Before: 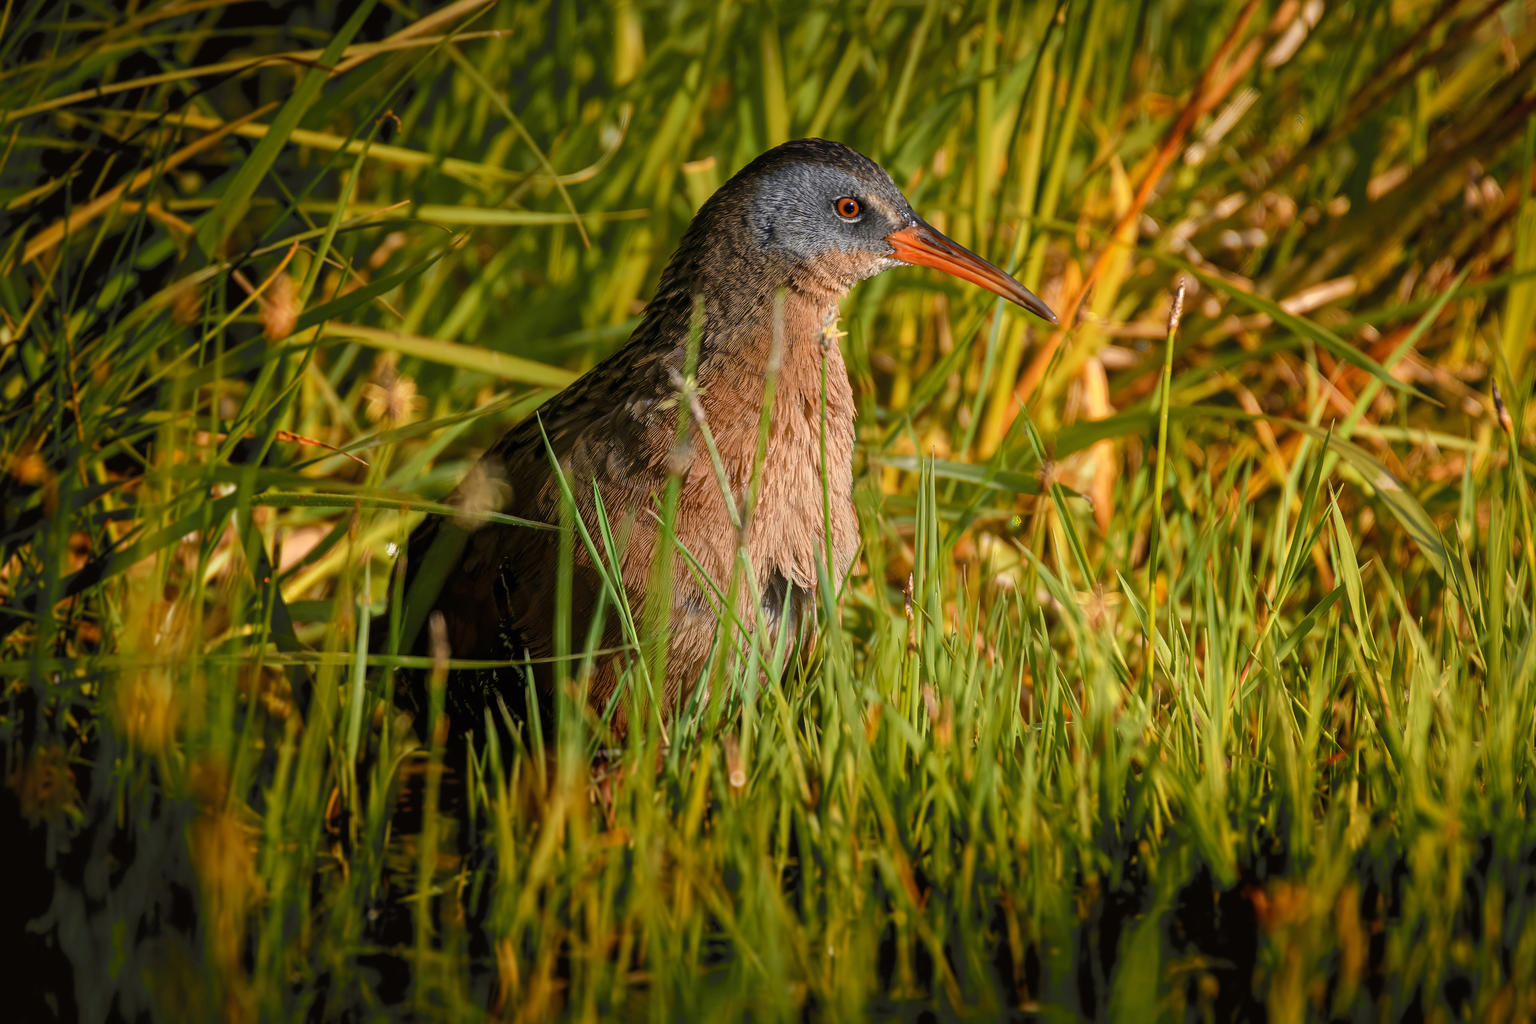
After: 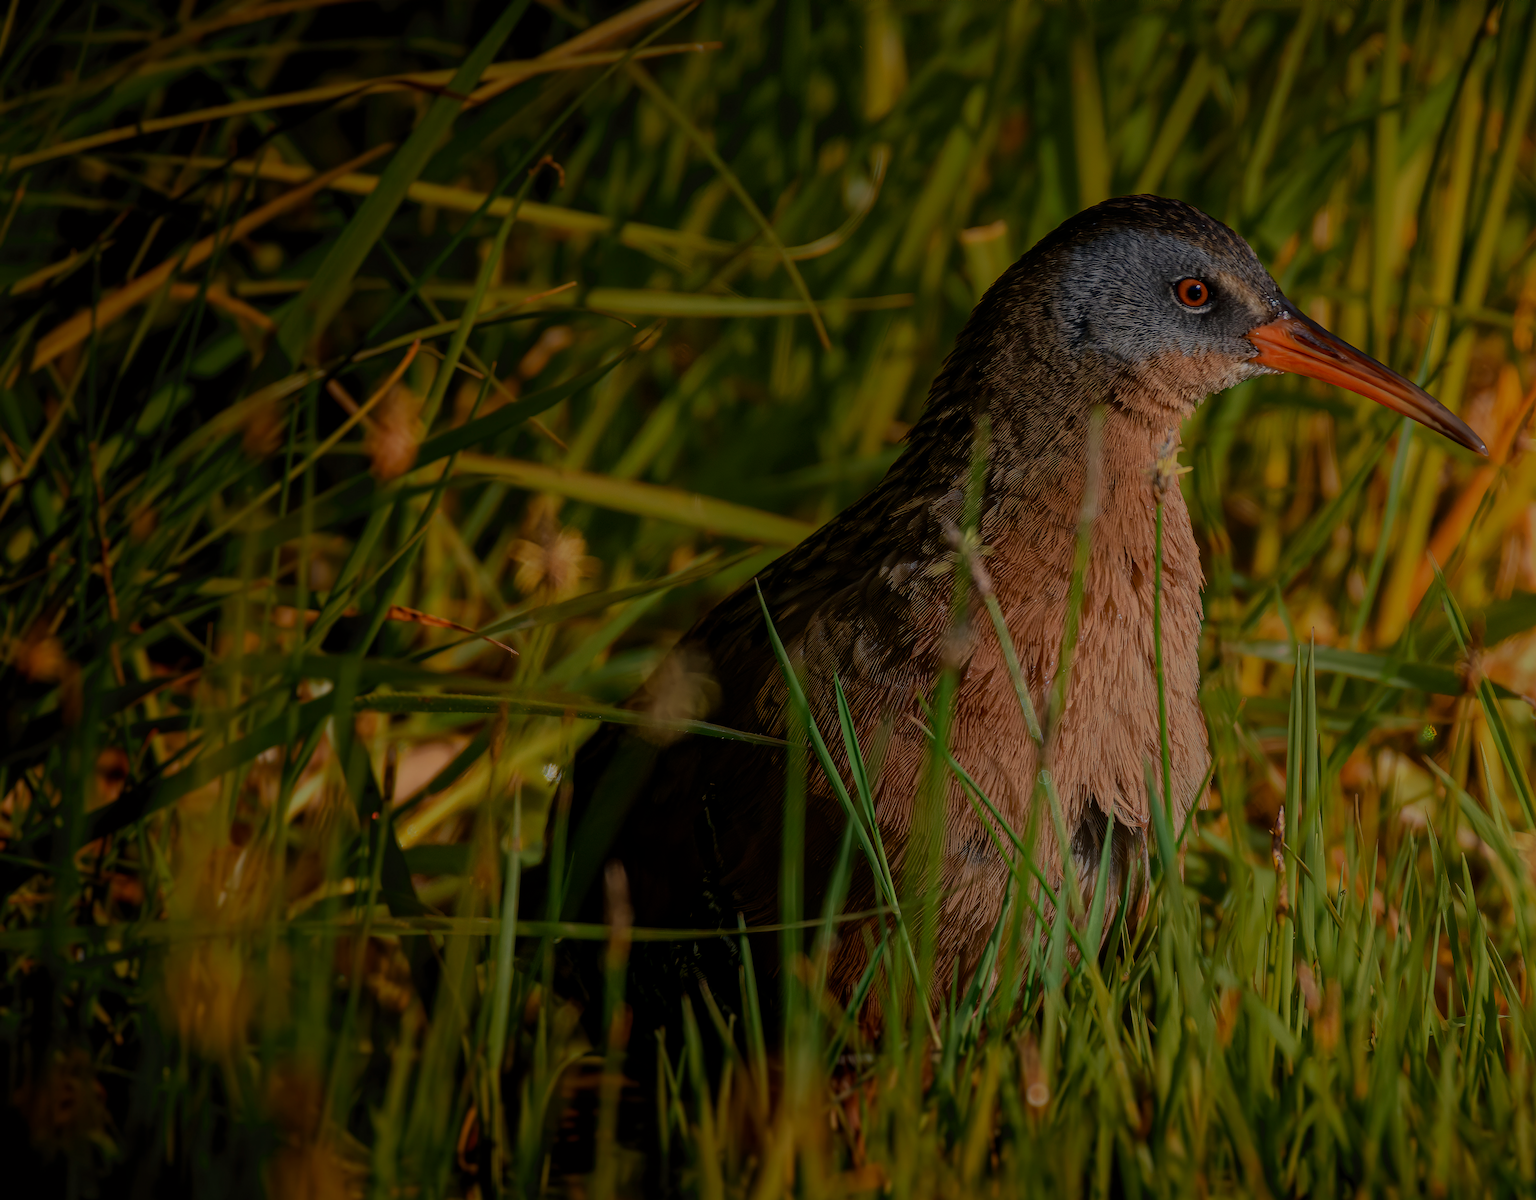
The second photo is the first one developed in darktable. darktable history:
crop: right 28.885%, bottom 16.626%
velvia: on, module defaults
tone equalizer: -8 EV -2 EV, -7 EV -2 EV, -6 EV -2 EV, -5 EV -2 EV, -4 EV -2 EV, -3 EV -2 EV, -2 EV -2 EV, -1 EV -1.63 EV, +0 EV -2 EV
